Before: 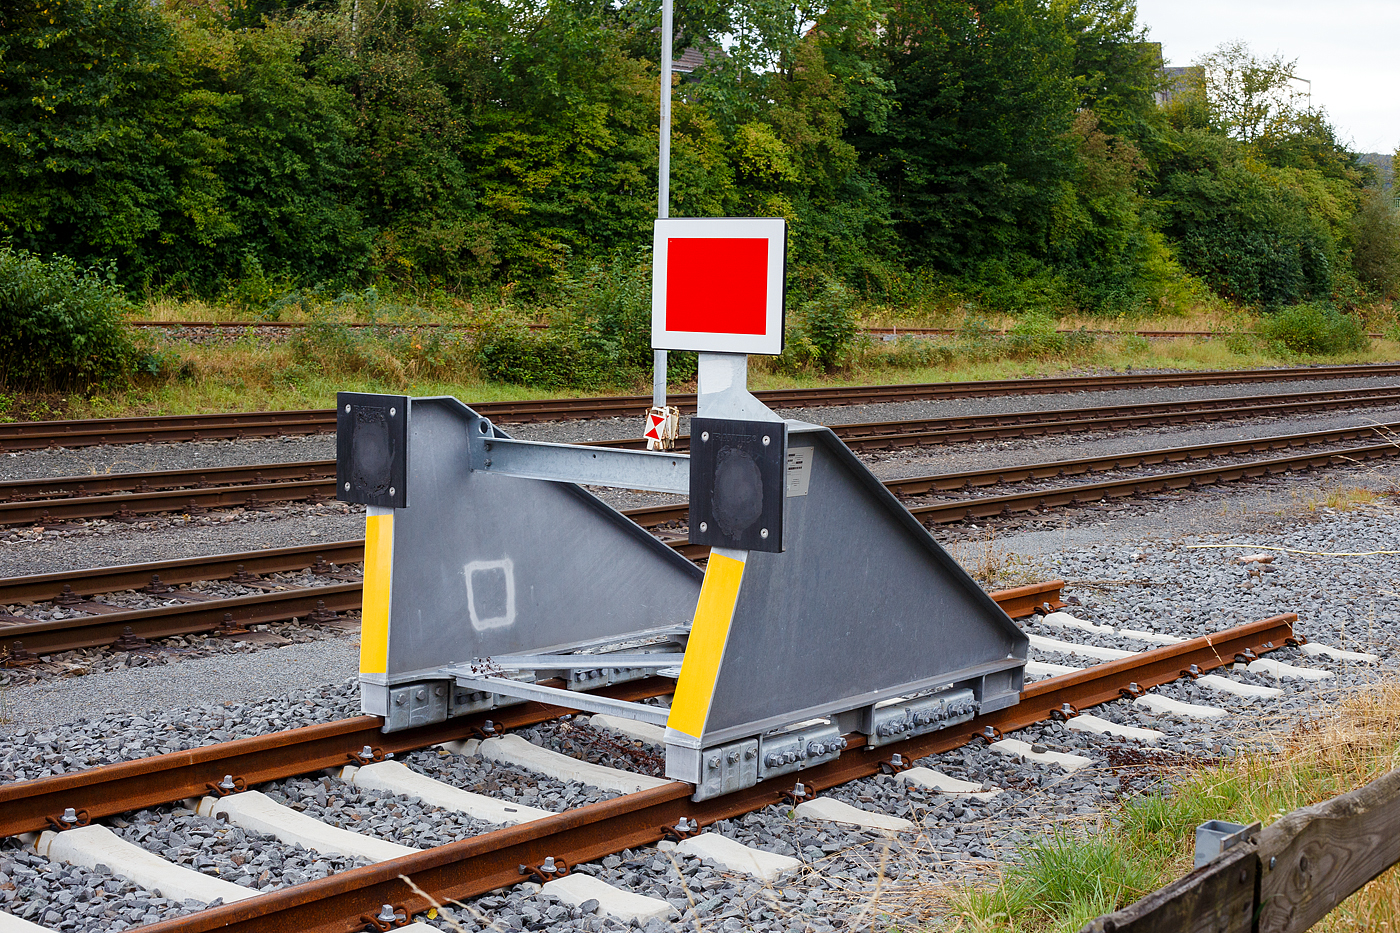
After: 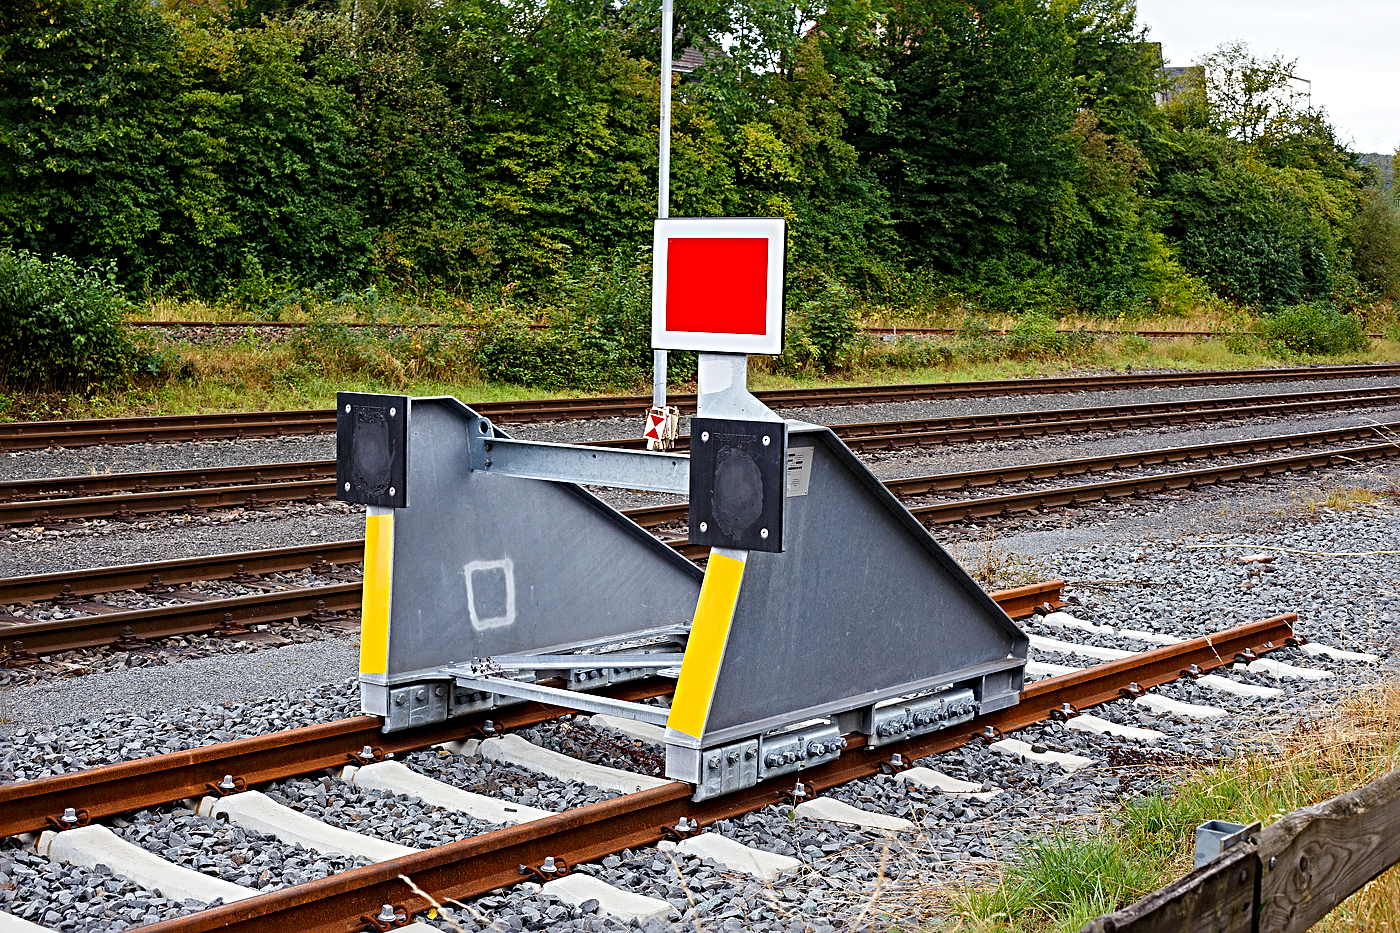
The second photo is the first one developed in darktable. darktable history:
color correction: saturation 1.11
sharpen: radius 4.883
contrast equalizer: y [[0.5, 0.504, 0.515, 0.527, 0.535, 0.534], [0.5 ×6], [0.491, 0.387, 0.179, 0.068, 0.068, 0.068], [0 ×5, 0.023], [0 ×6]]
